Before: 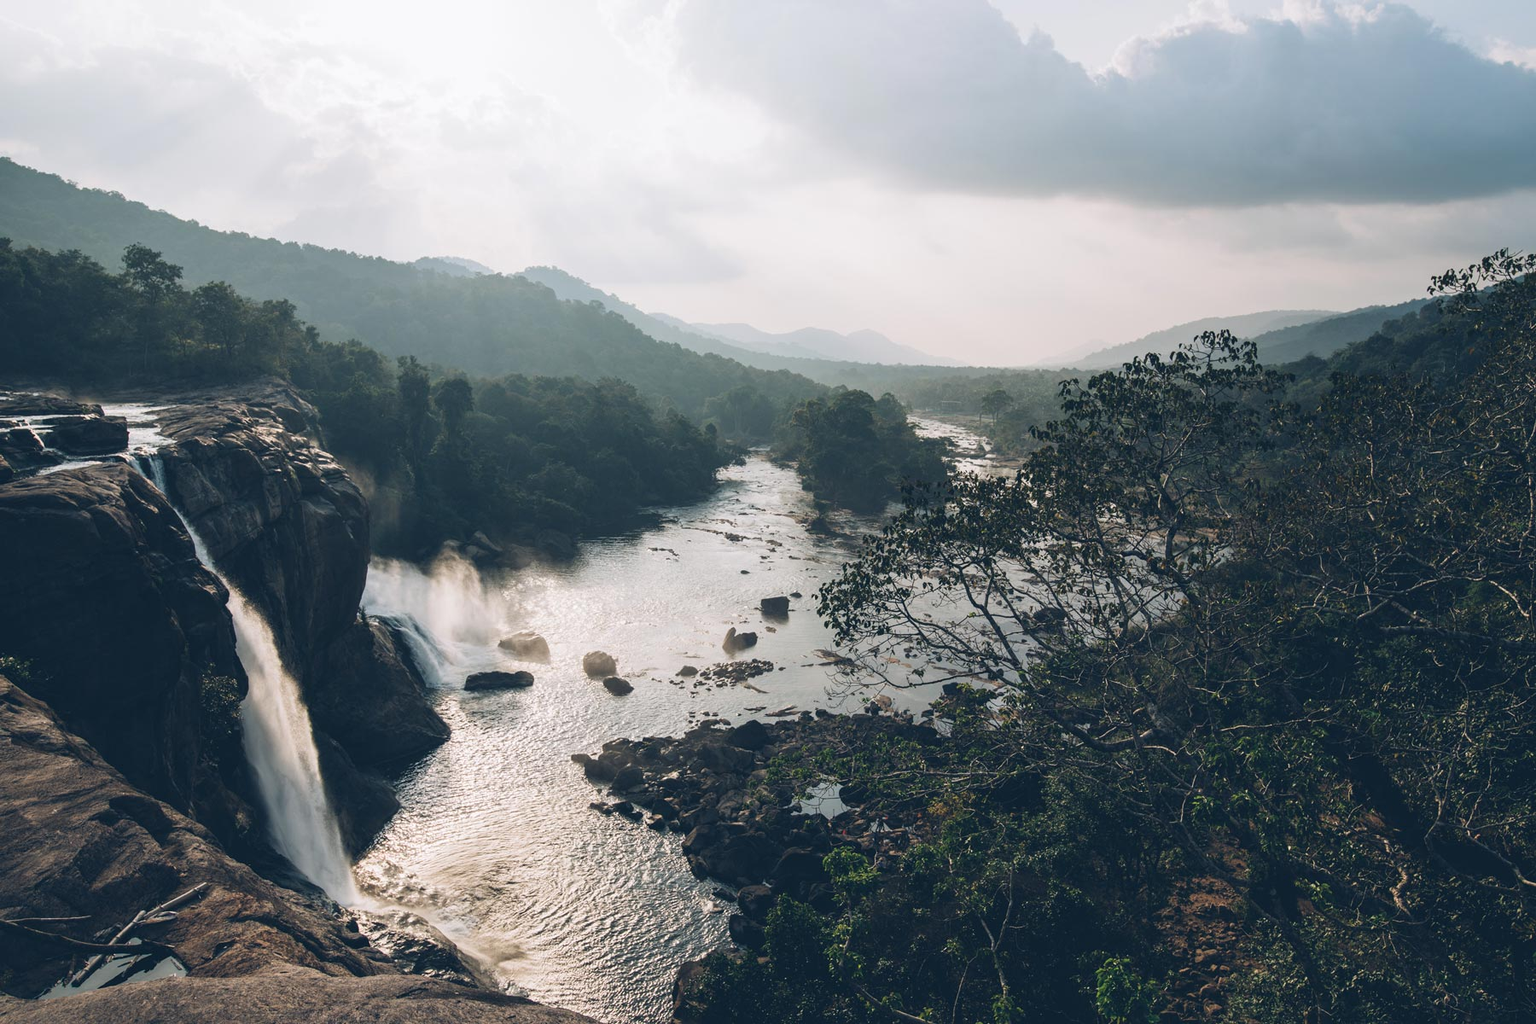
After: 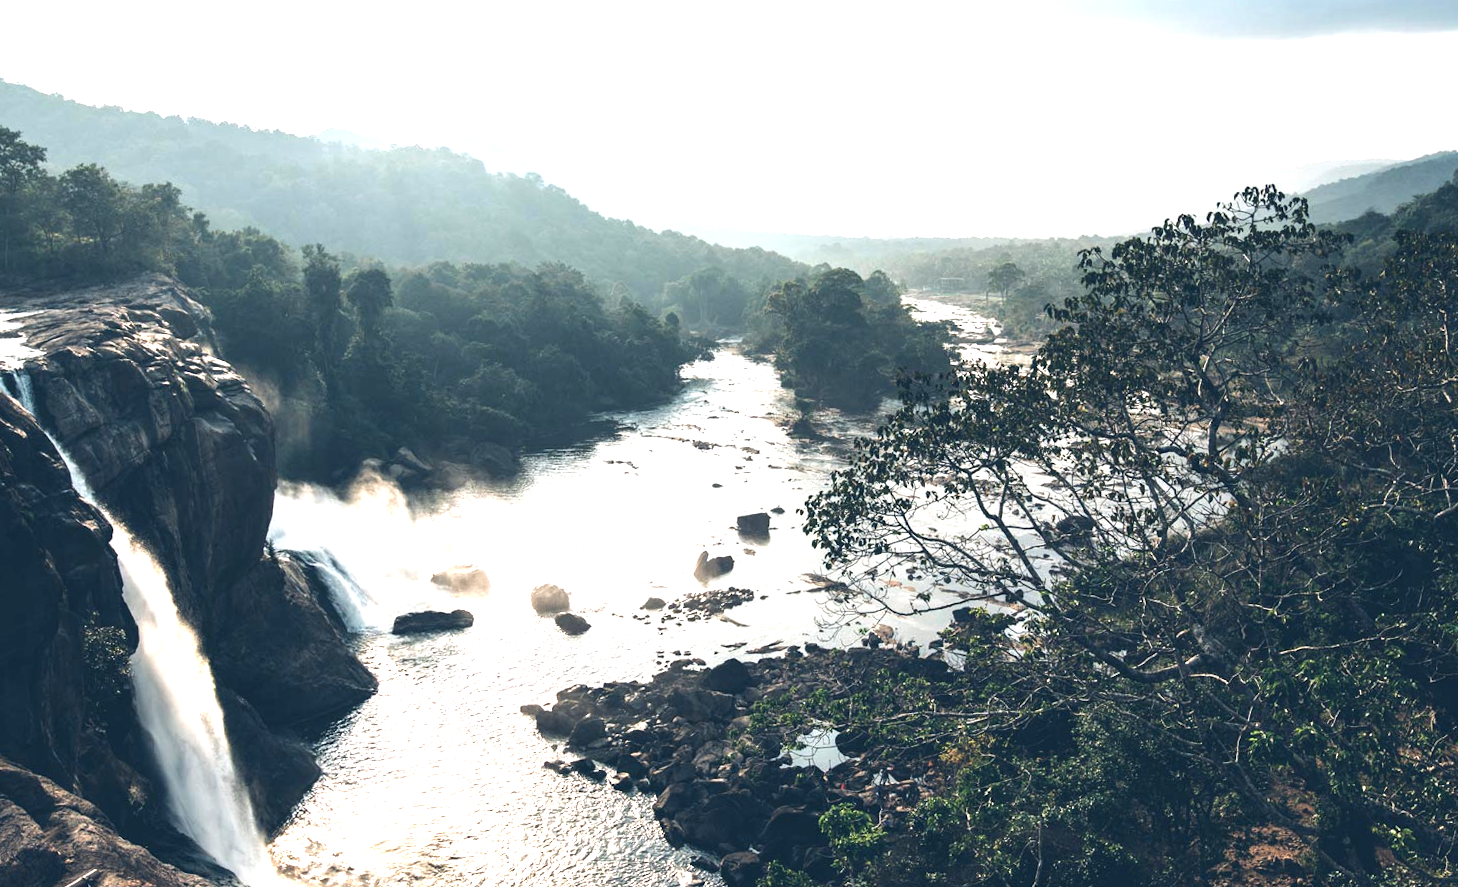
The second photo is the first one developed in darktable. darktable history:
exposure: black level correction 0.001, exposure 0.955 EV, compensate exposure bias true, compensate highlight preservation false
crop: left 9.712%, top 16.928%, right 10.845%, bottom 12.332%
tone equalizer: -8 EV -0.417 EV, -7 EV -0.389 EV, -6 EV -0.333 EV, -5 EV -0.222 EV, -3 EV 0.222 EV, -2 EV 0.333 EV, -1 EV 0.389 EV, +0 EV 0.417 EV, edges refinement/feathering 500, mask exposure compensation -1.57 EV, preserve details no
rotate and perspective: rotation -1.77°, lens shift (horizontal) 0.004, automatic cropping off
white balance: red 1, blue 1
